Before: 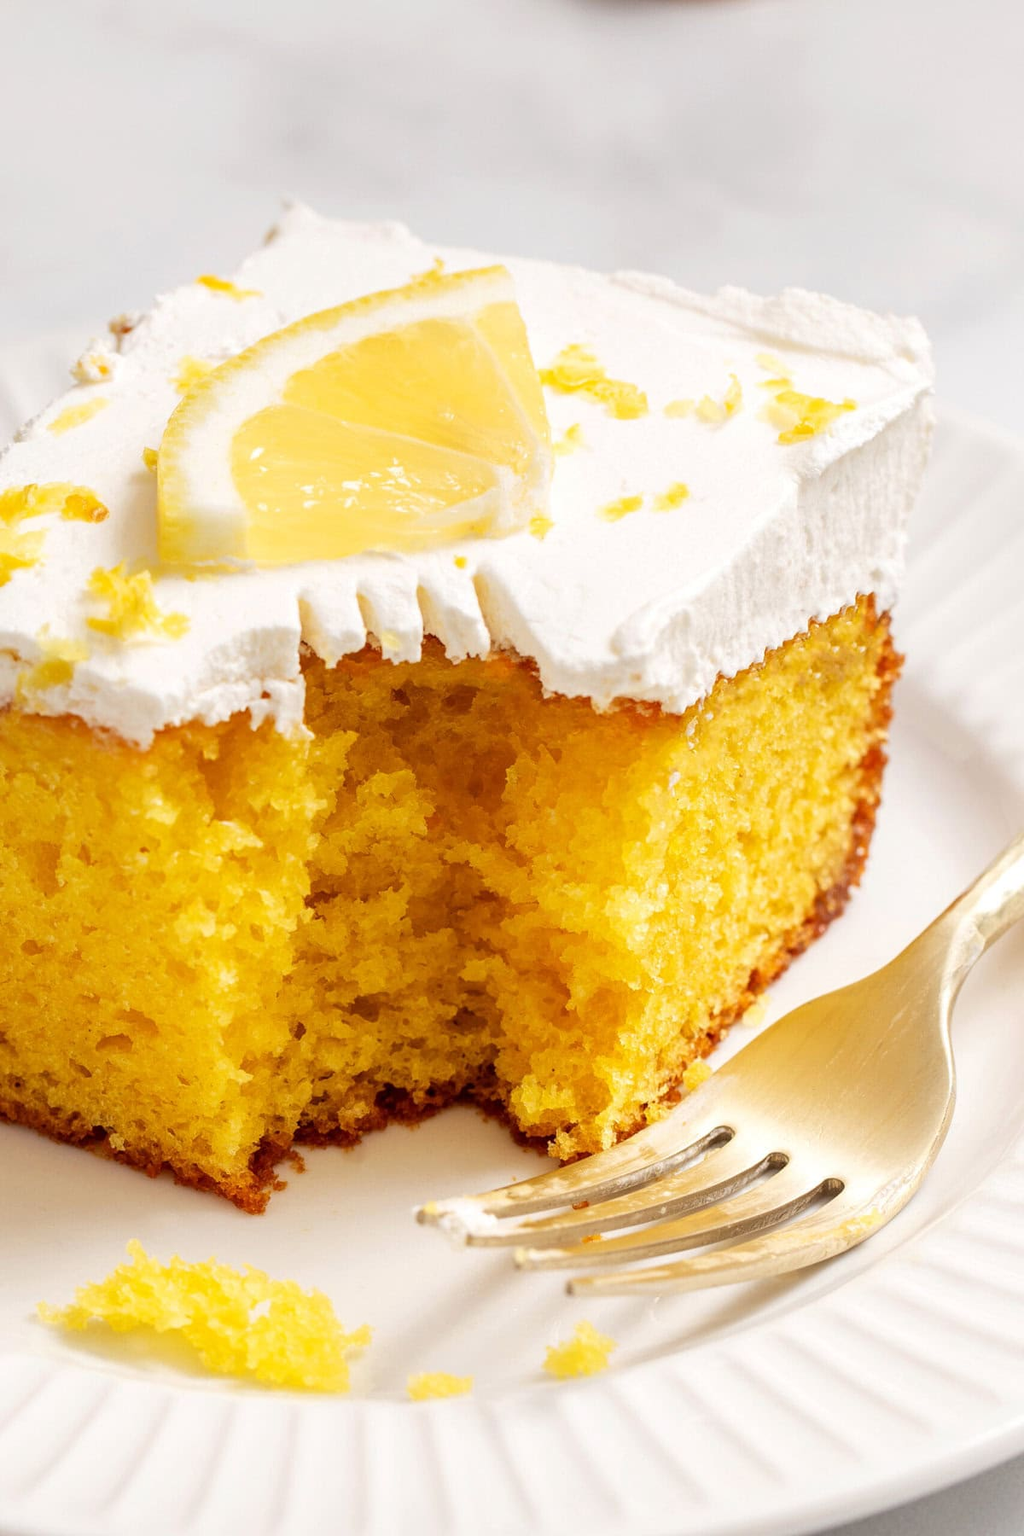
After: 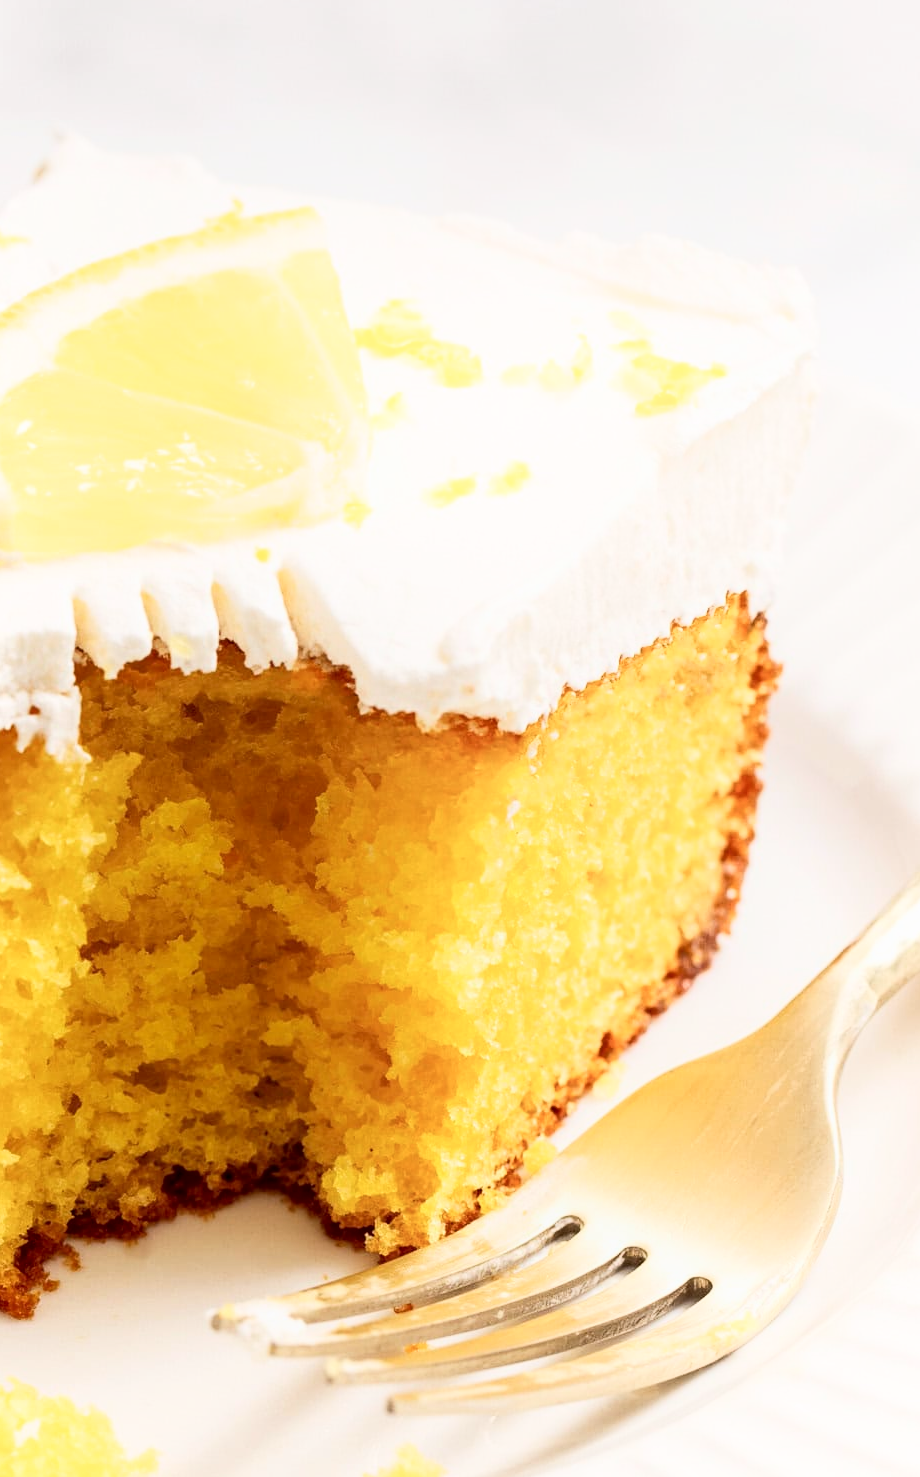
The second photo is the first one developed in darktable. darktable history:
crop: left 23.095%, top 5.827%, bottom 11.854%
shadows and highlights: shadows -62.32, white point adjustment -5.22, highlights 61.59
